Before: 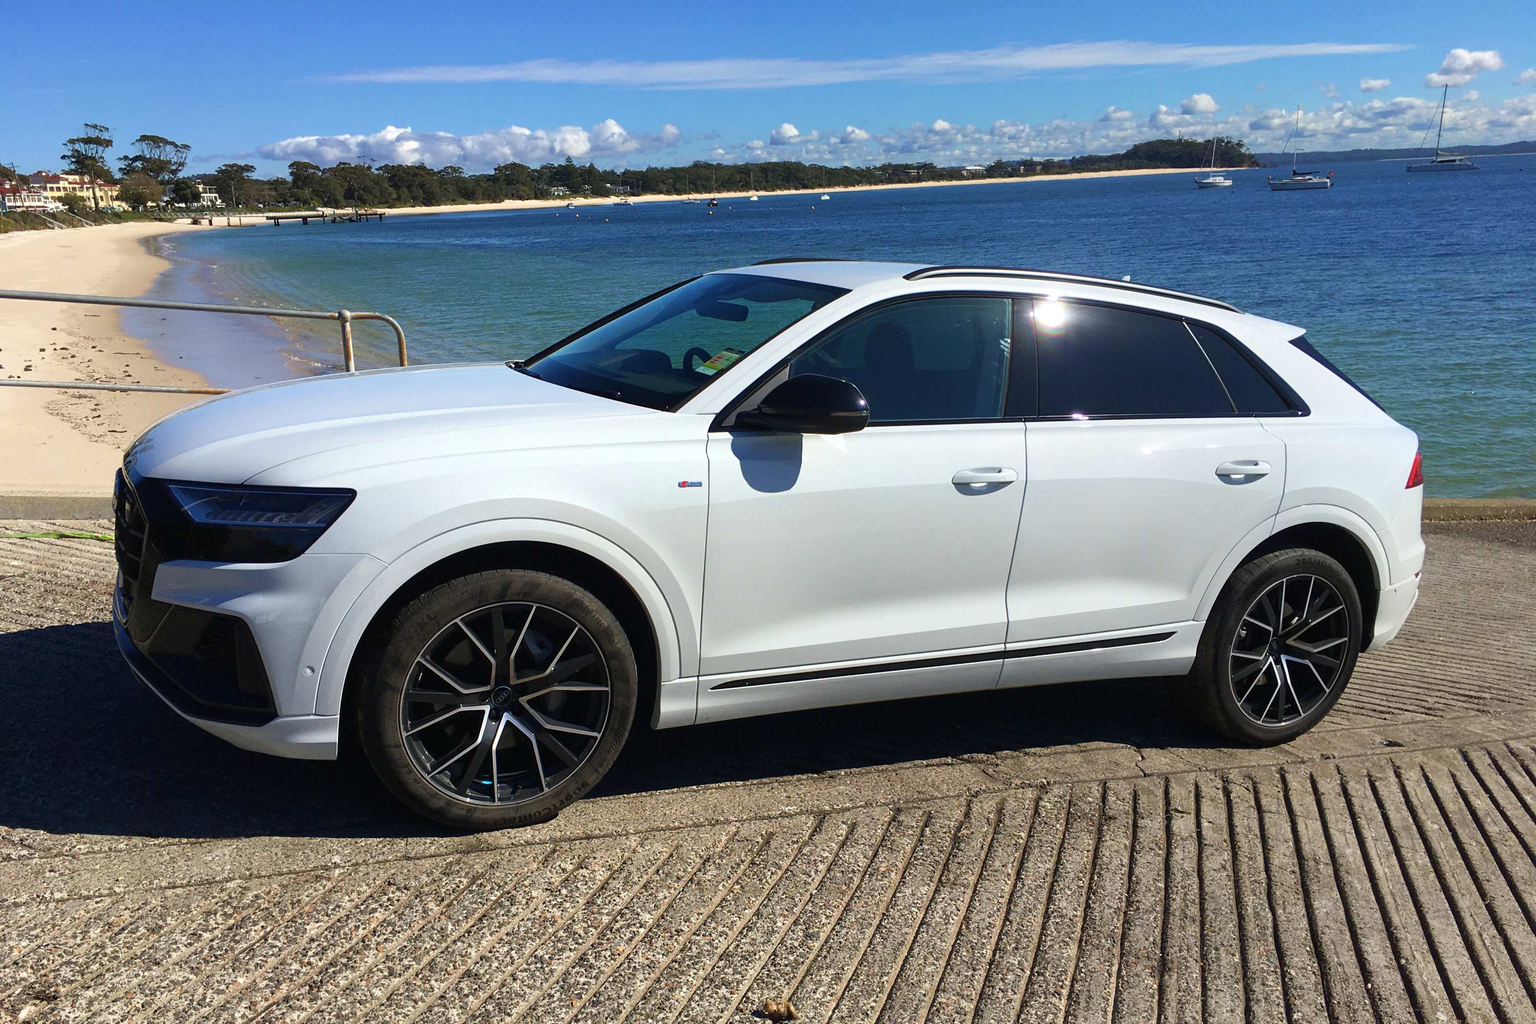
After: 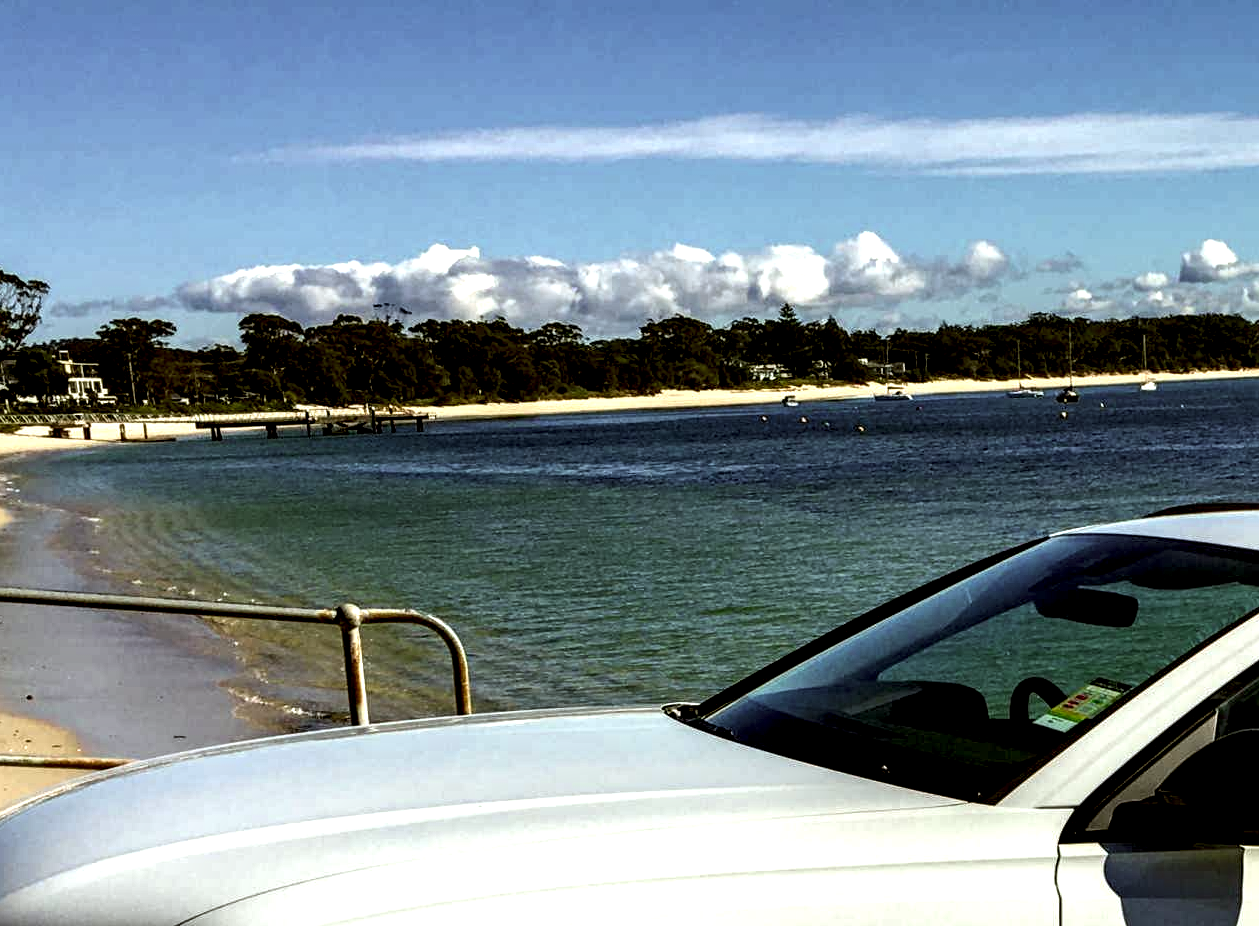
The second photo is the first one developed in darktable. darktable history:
color correction: highlights a* -1.43, highlights b* 10.12, shadows a* 0.395, shadows b* 19.35
local contrast: shadows 185%, detail 225%
crop and rotate: left 10.817%, top 0.062%, right 47.194%, bottom 53.626%
